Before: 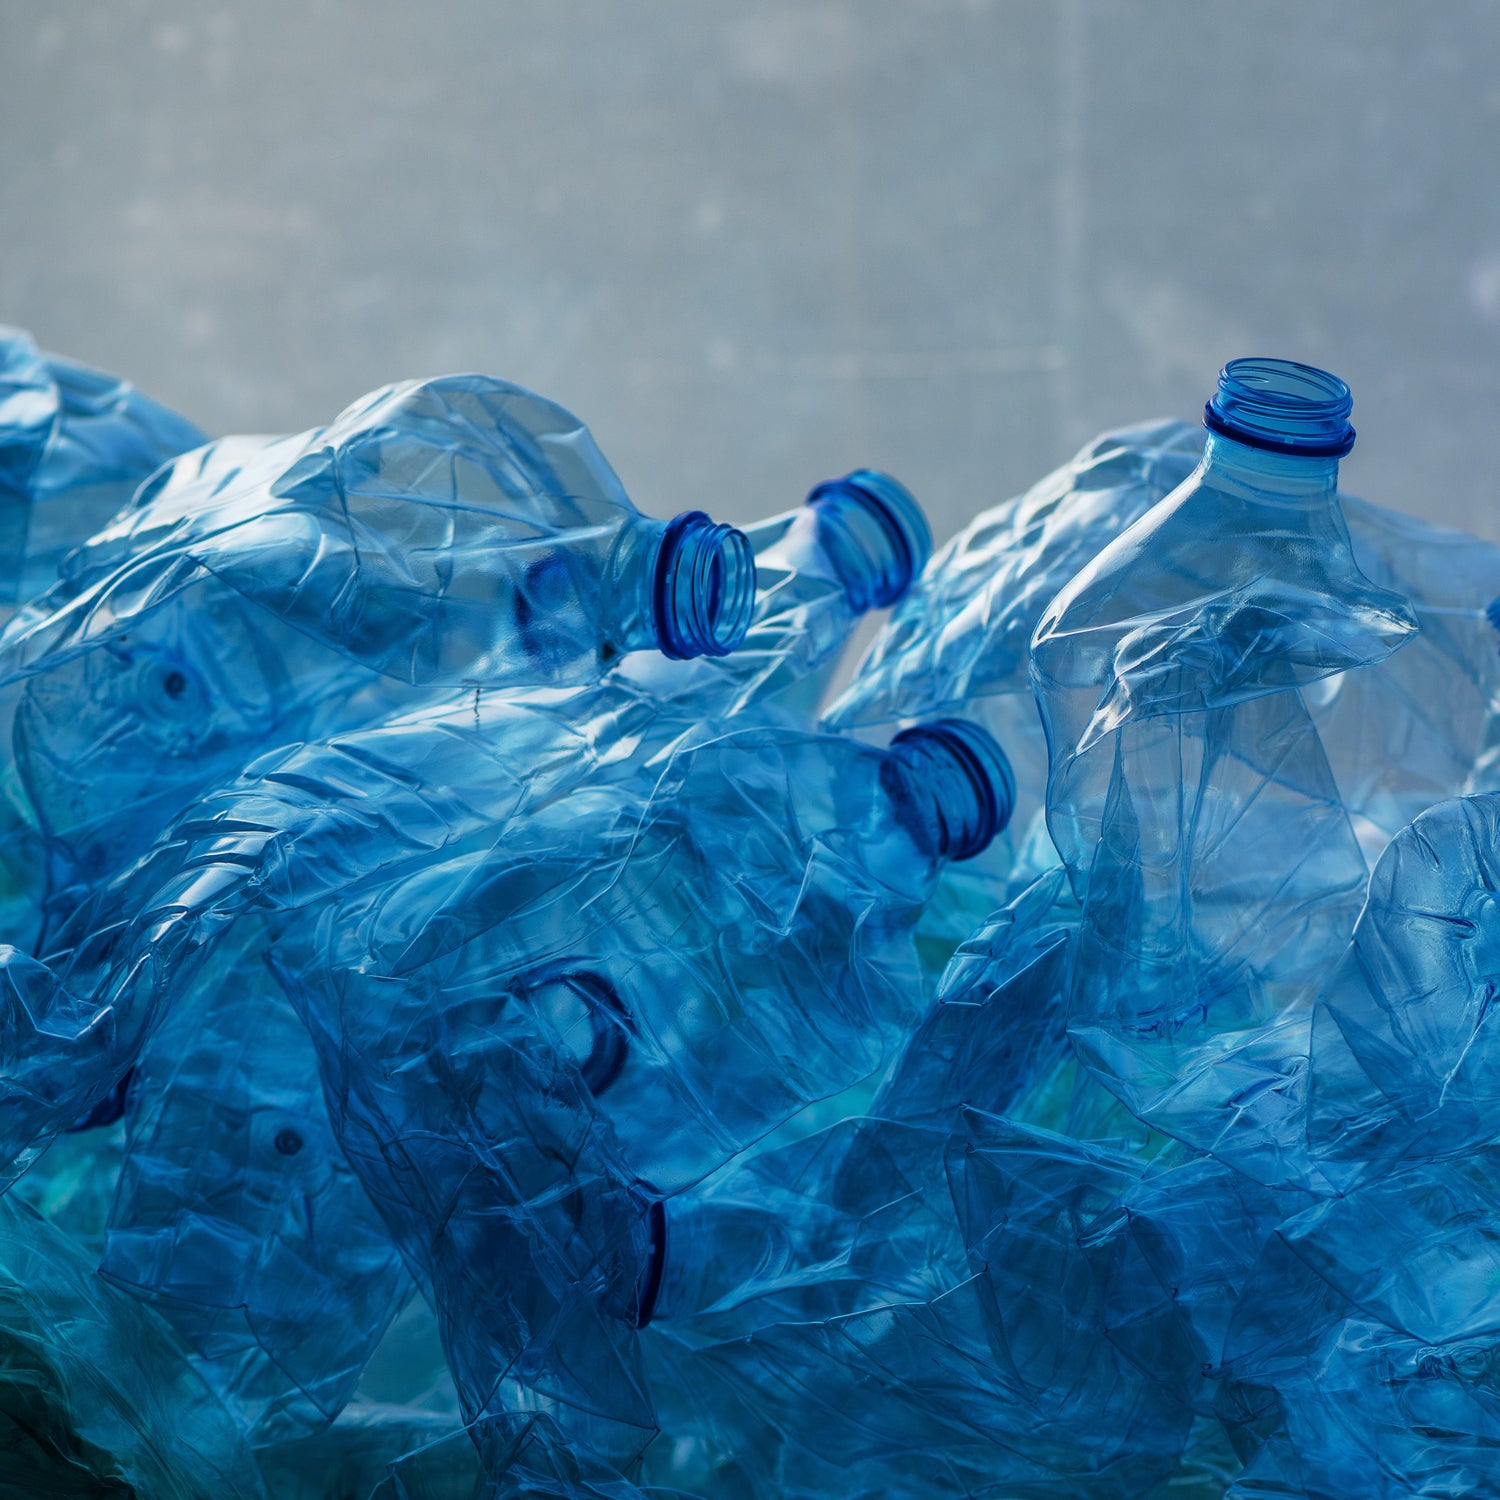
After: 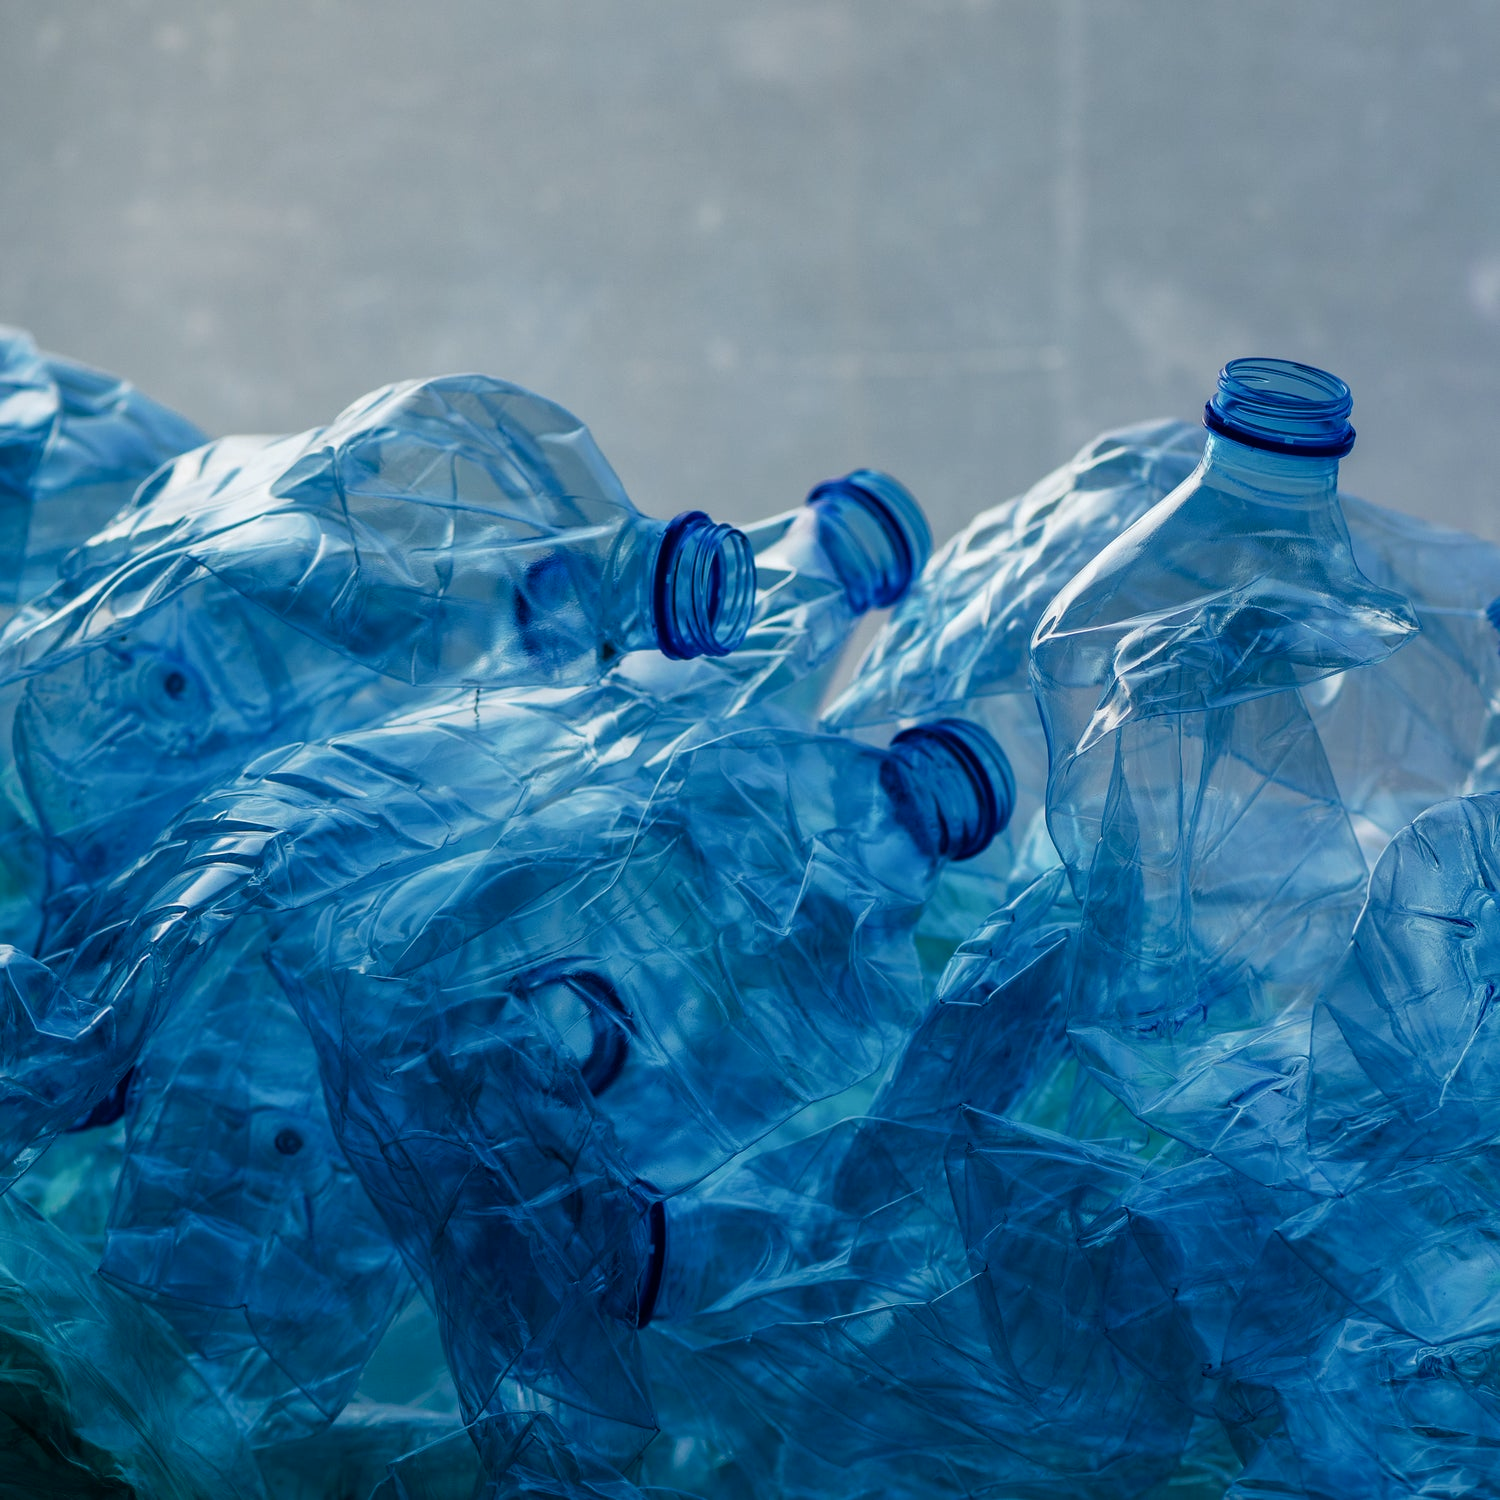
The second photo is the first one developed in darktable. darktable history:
contrast brightness saturation: saturation -0.17
color balance rgb: perceptual saturation grading › global saturation 20%, perceptual saturation grading › highlights -25%, perceptual saturation grading › shadows 25%
